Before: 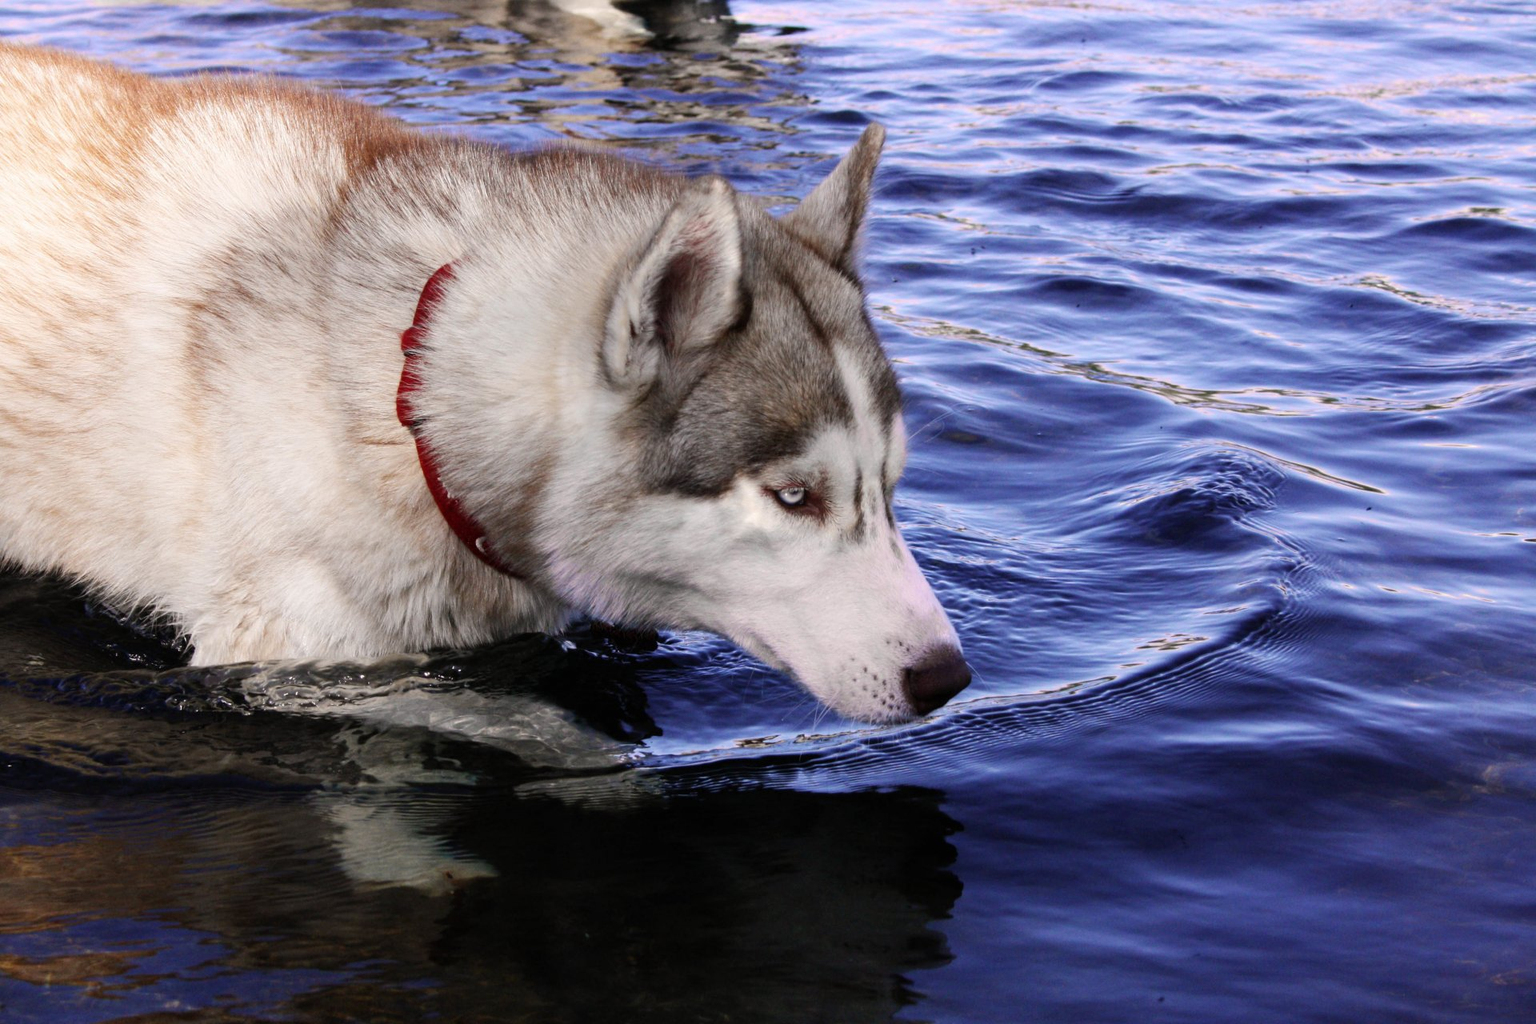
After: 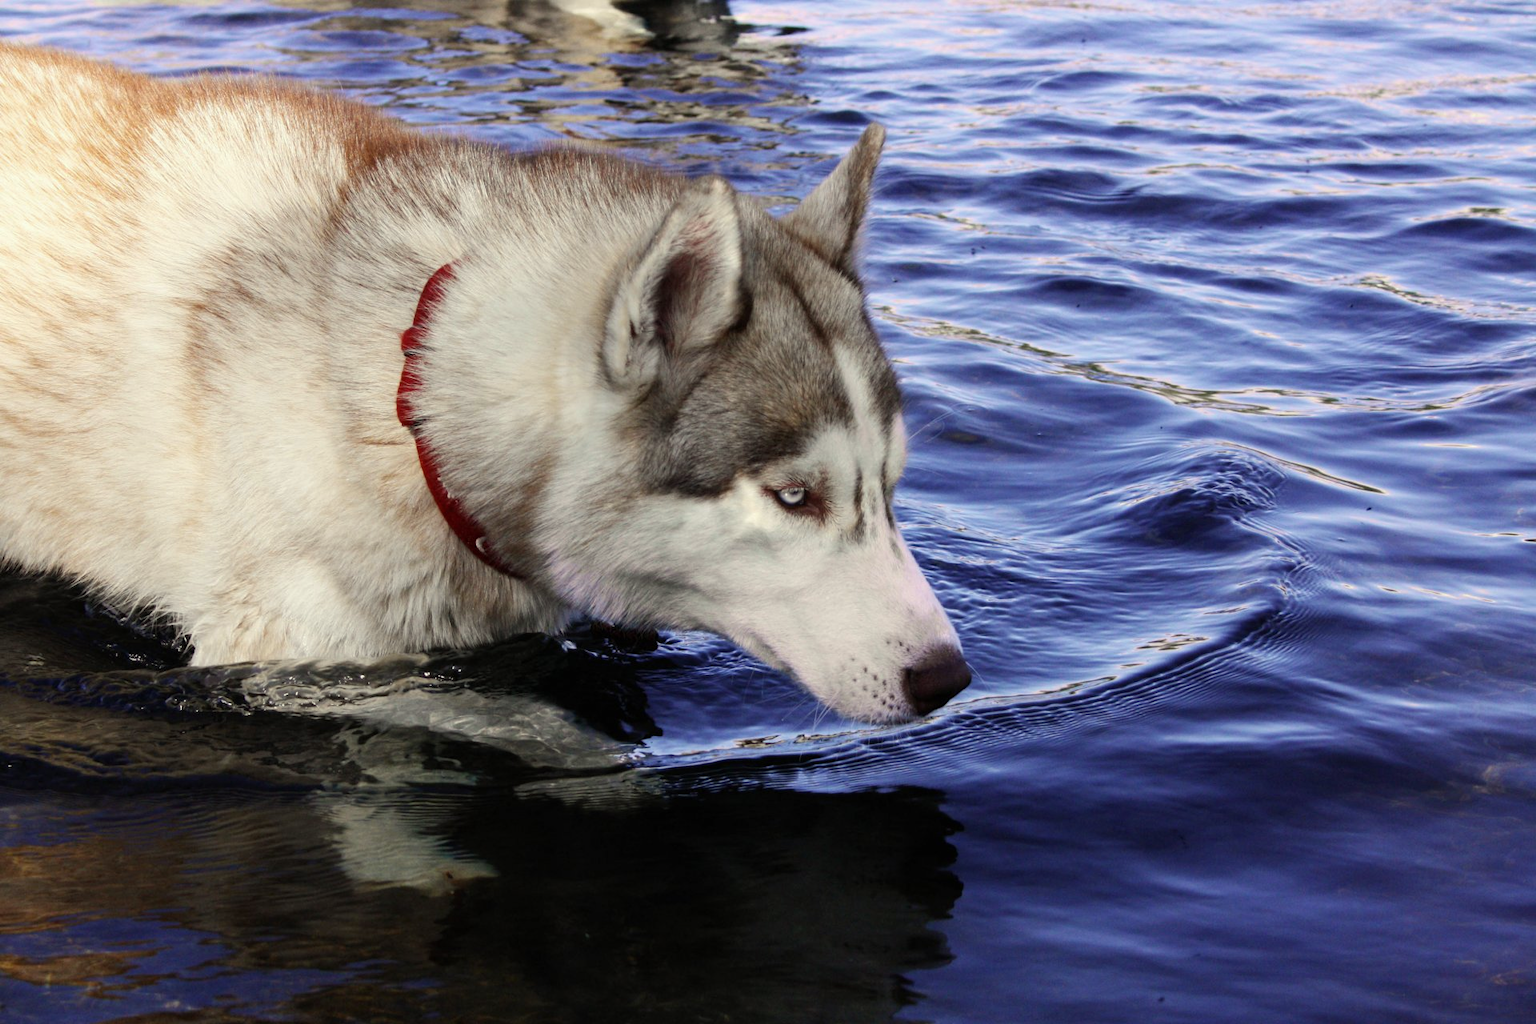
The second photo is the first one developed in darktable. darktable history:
color correction: highlights a* -4.25, highlights b* 7.3
